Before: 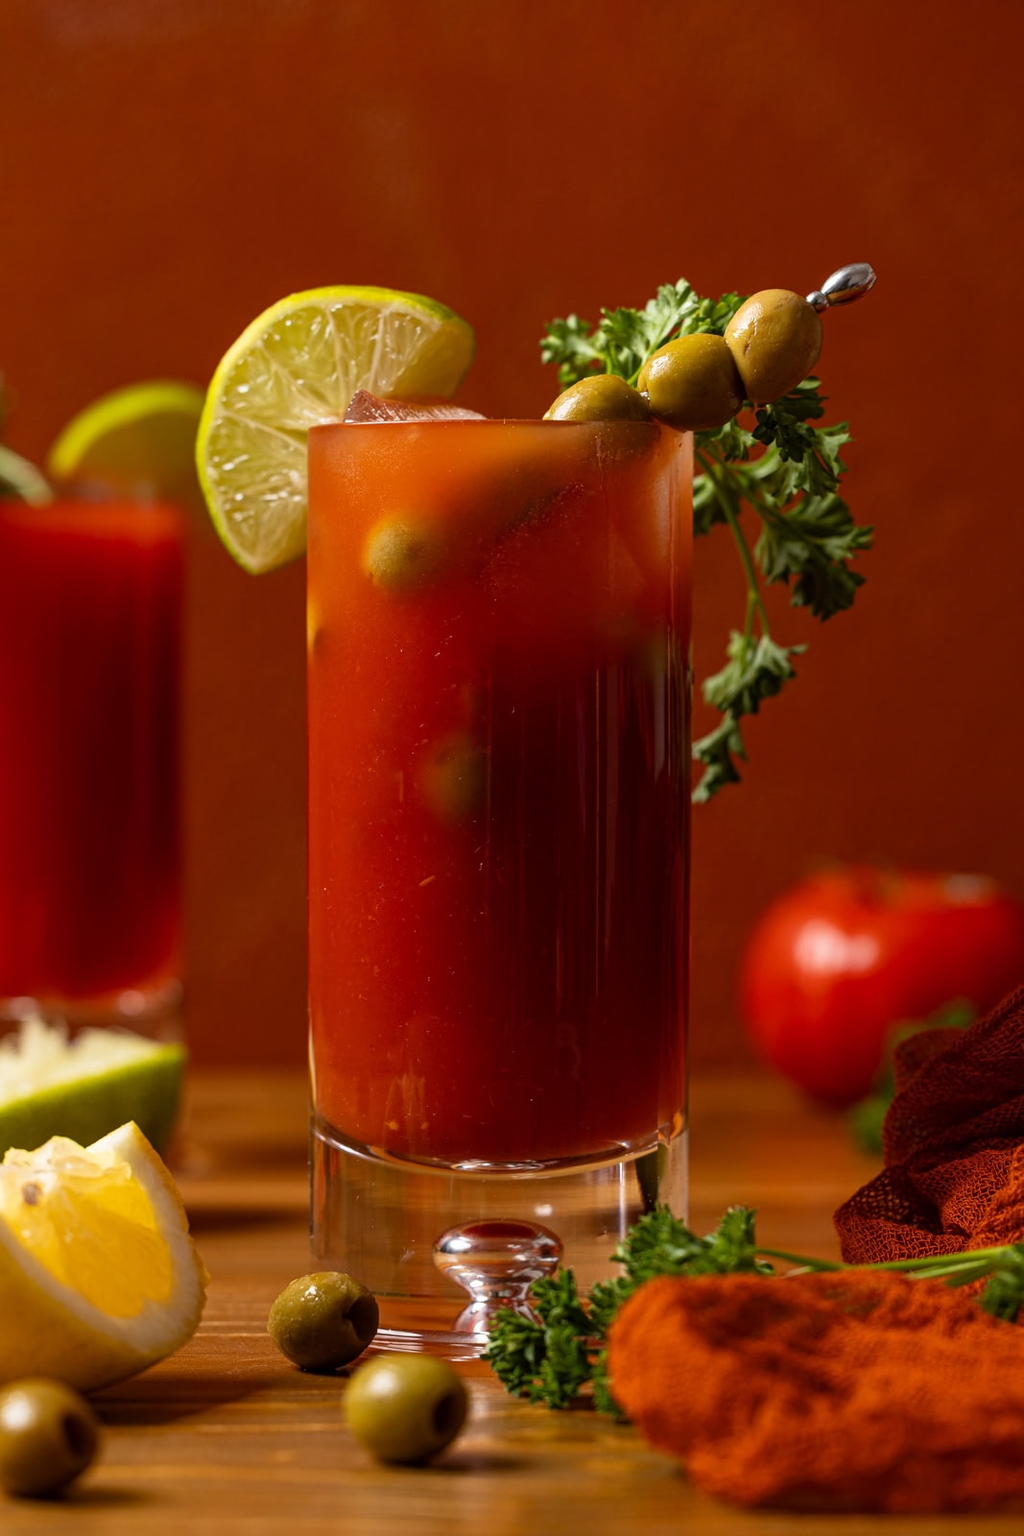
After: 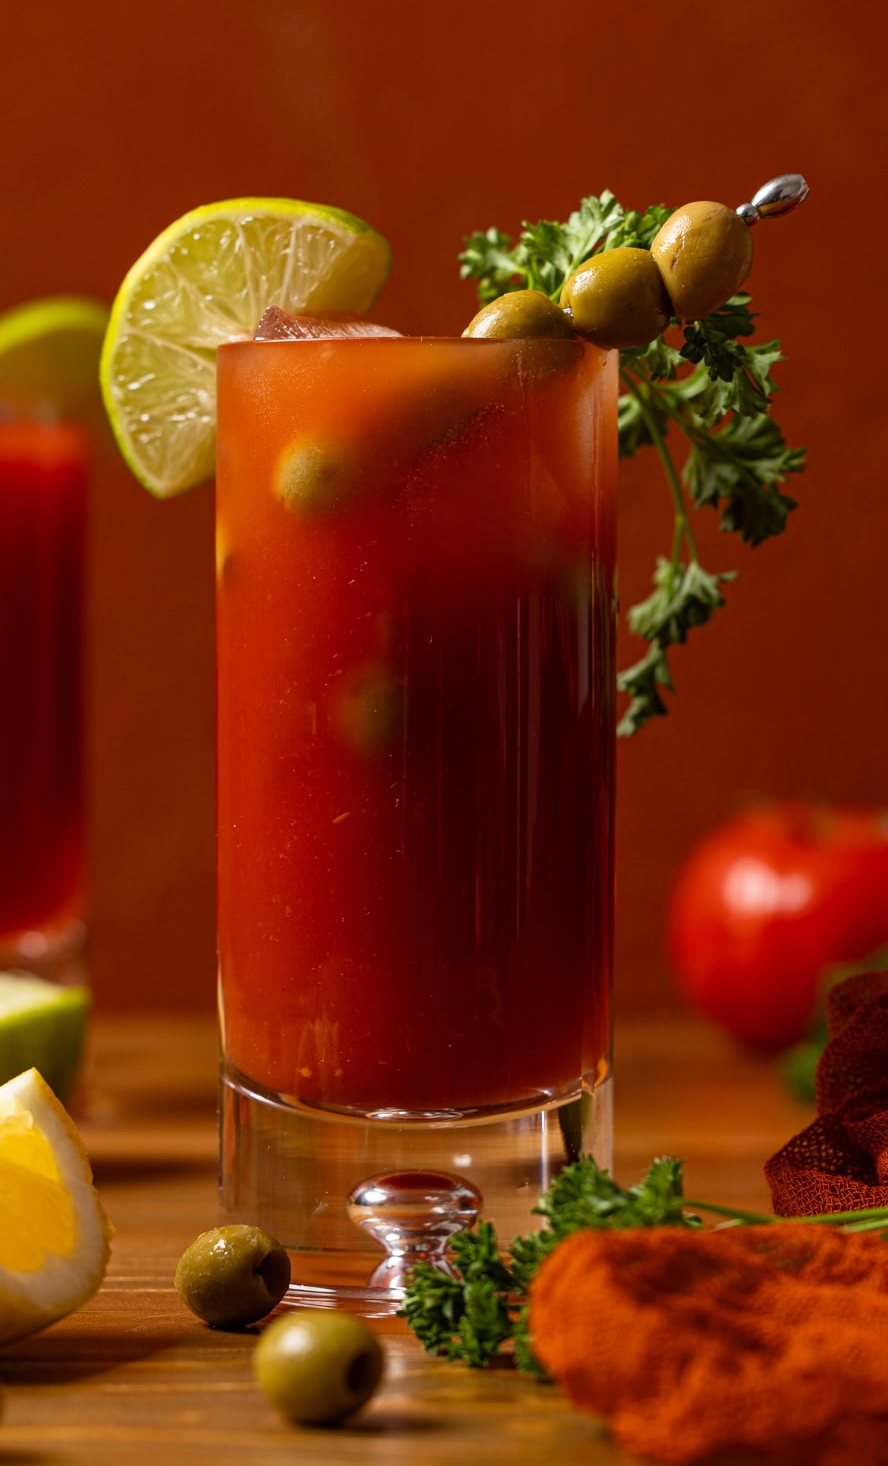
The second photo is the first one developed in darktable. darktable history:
crop: left 9.834%, top 6.26%, right 6.897%, bottom 2.101%
